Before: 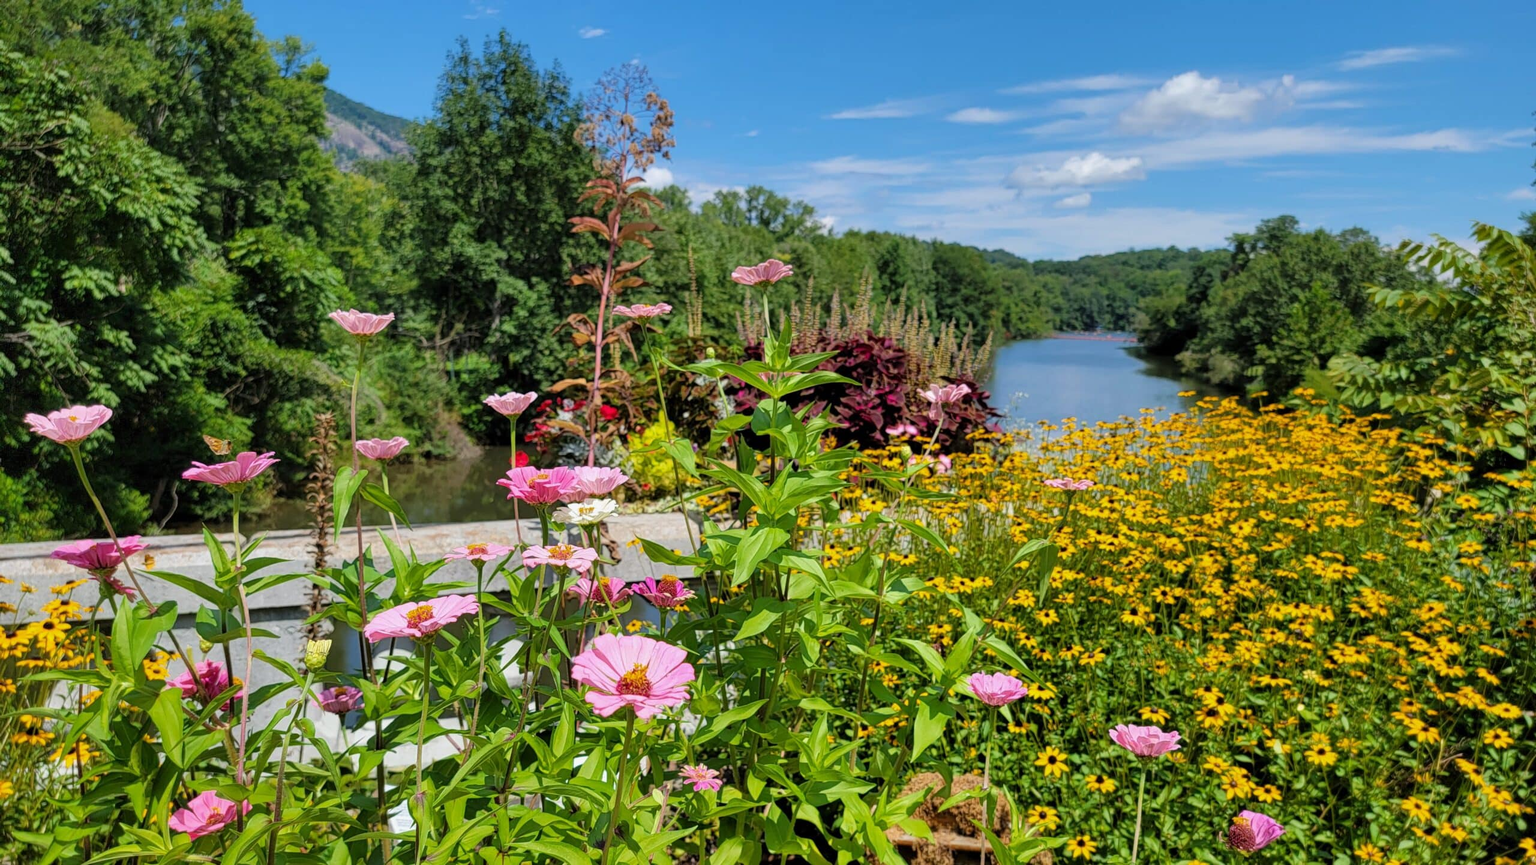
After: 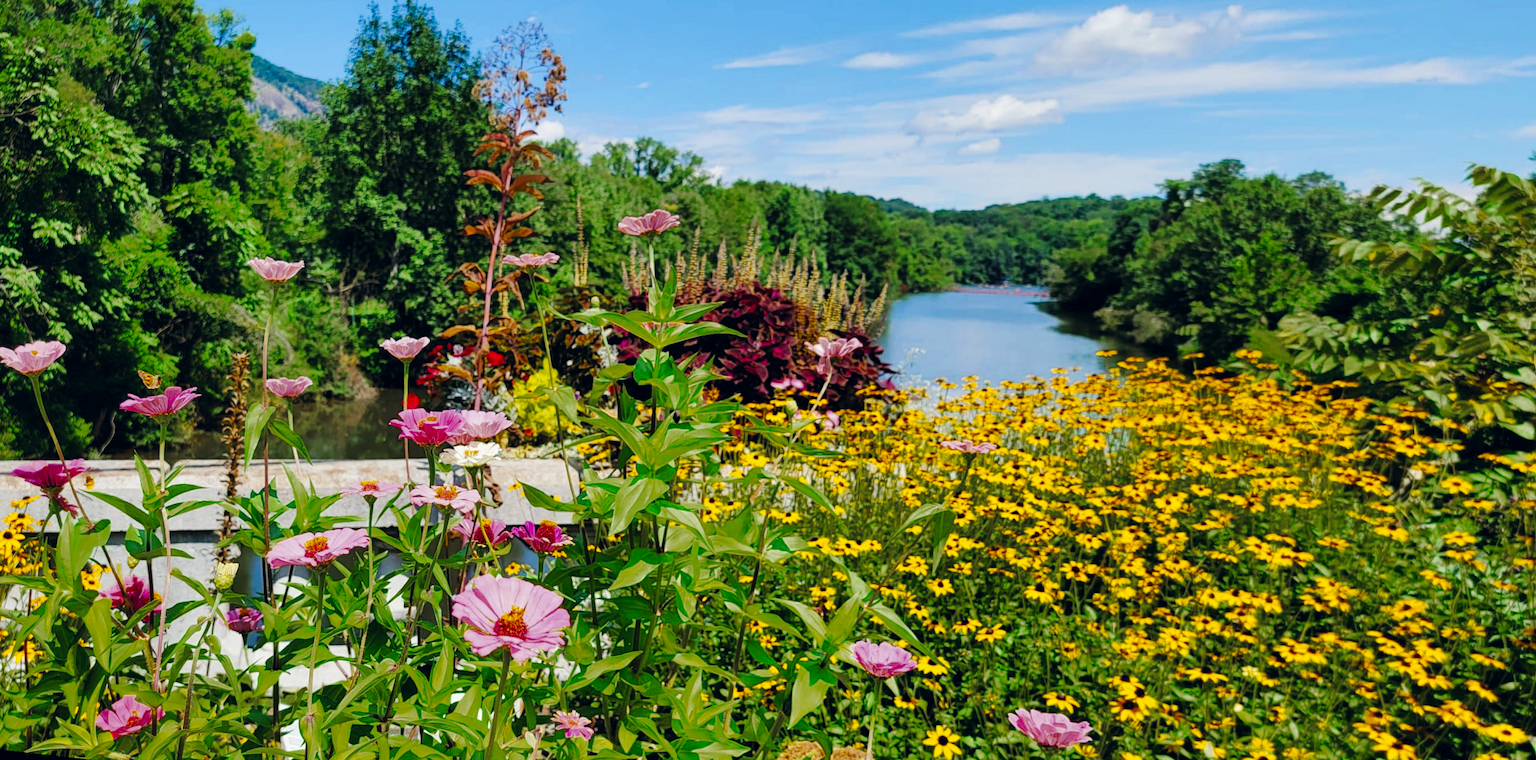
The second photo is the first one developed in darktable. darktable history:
tone curve: curves: ch0 [(0, 0) (0.003, 0.008) (0.011, 0.011) (0.025, 0.018) (0.044, 0.028) (0.069, 0.039) (0.1, 0.056) (0.136, 0.081) (0.177, 0.118) (0.224, 0.164) (0.277, 0.223) (0.335, 0.3) (0.399, 0.399) (0.468, 0.51) (0.543, 0.618) (0.623, 0.71) (0.709, 0.79) (0.801, 0.865) (0.898, 0.93) (1, 1)], preserve colors none
rotate and perspective: rotation 1.69°, lens shift (vertical) -0.023, lens shift (horizontal) -0.291, crop left 0.025, crop right 0.988, crop top 0.092, crop bottom 0.842
color correction: highlights a* 0.207, highlights b* 2.7, shadows a* -0.874, shadows b* -4.78
color zones: curves: ch0 [(0.11, 0.396) (0.195, 0.36) (0.25, 0.5) (0.303, 0.412) (0.357, 0.544) (0.75, 0.5) (0.967, 0.328)]; ch1 [(0, 0.468) (0.112, 0.512) (0.202, 0.6) (0.25, 0.5) (0.307, 0.352) (0.357, 0.544) (0.75, 0.5) (0.963, 0.524)]
